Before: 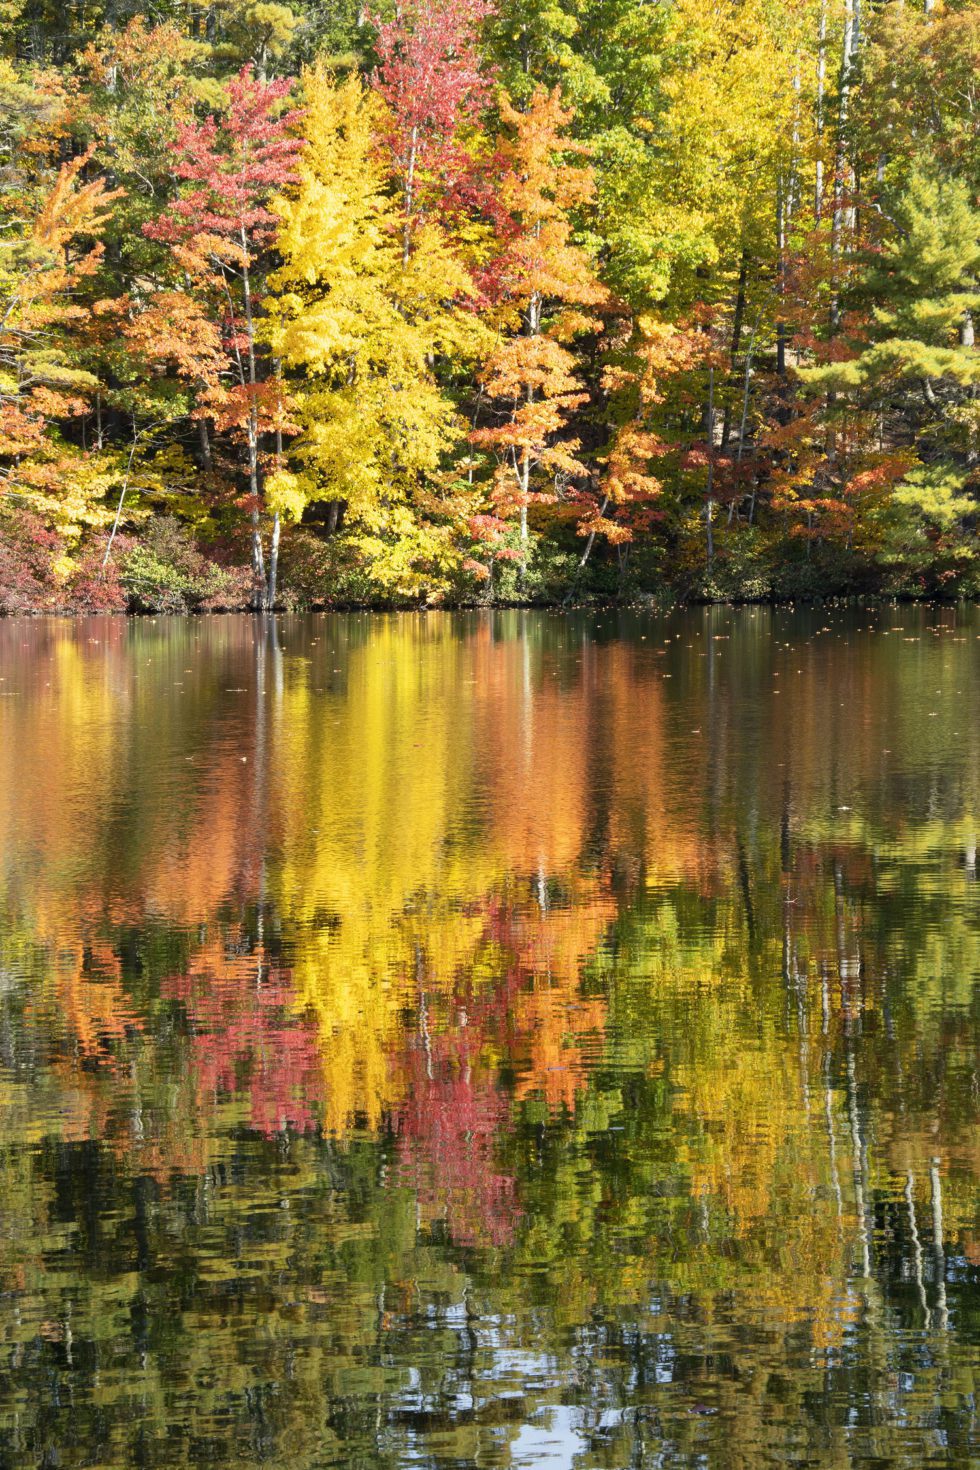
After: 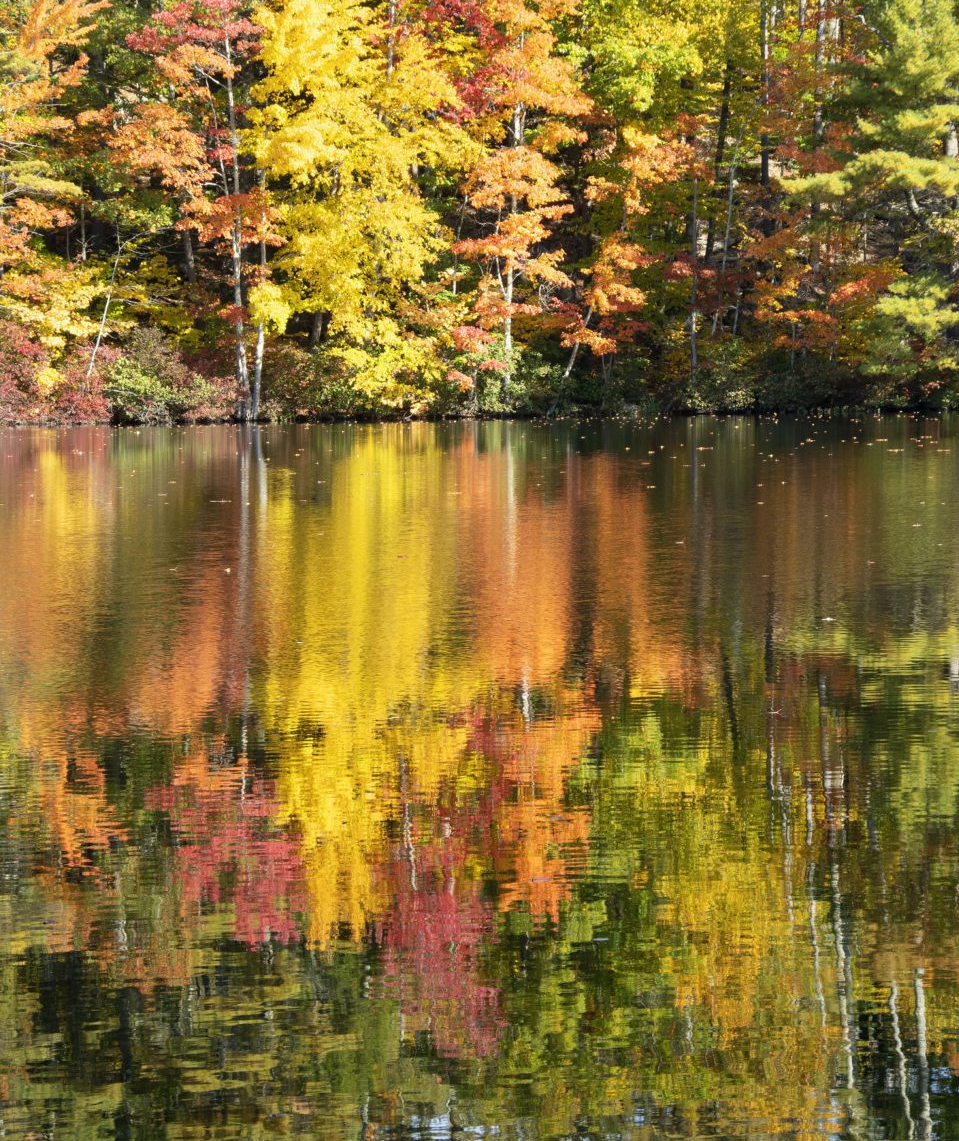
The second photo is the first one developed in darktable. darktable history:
crop and rotate: left 1.799%, top 12.881%, right 0.309%, bottom 9.452%
